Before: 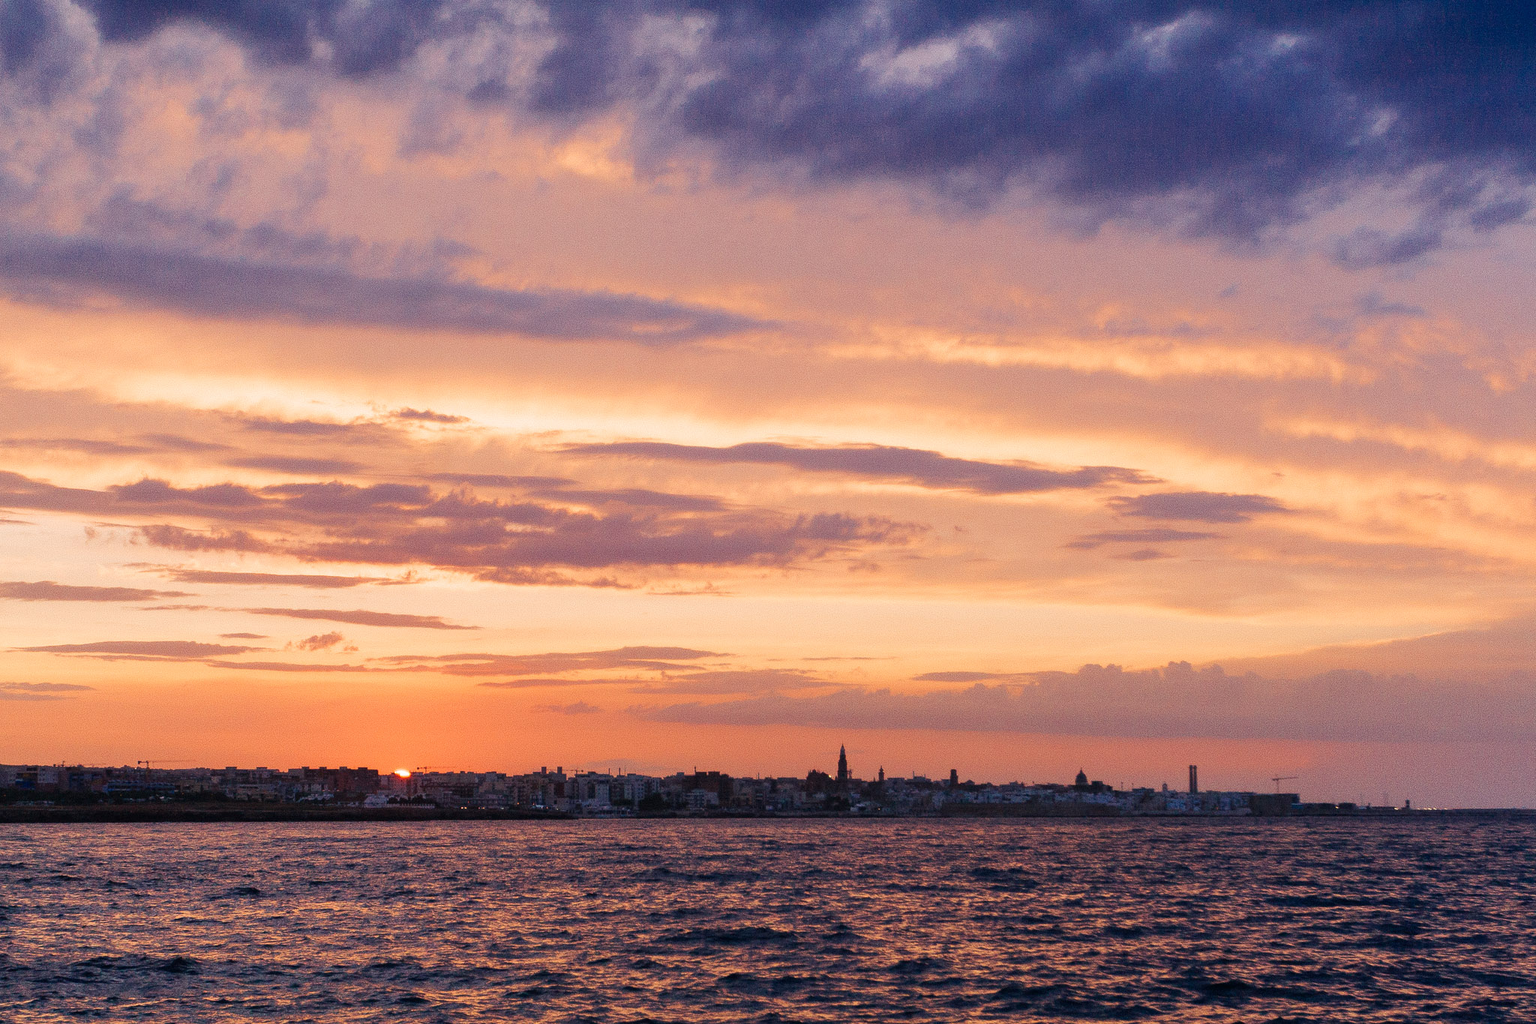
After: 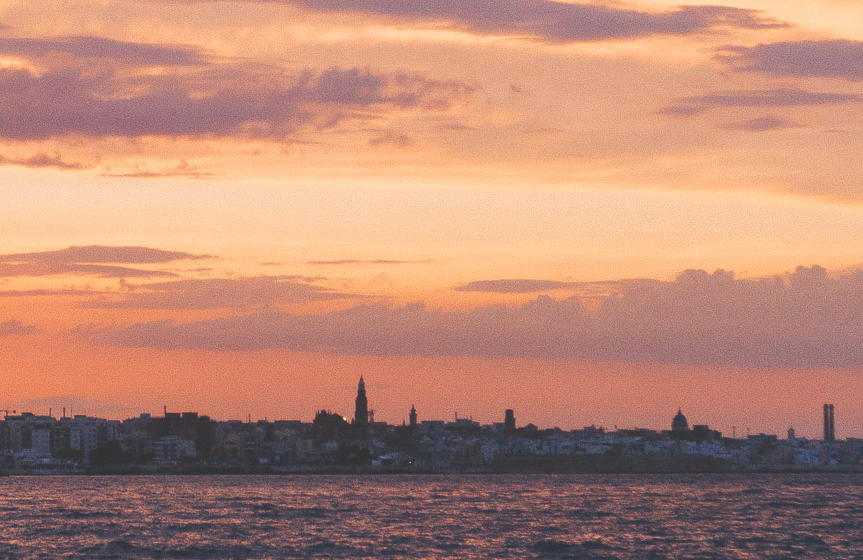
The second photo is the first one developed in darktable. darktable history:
exposure: black level correction -0.03, compensate highlight preservation false
crop: left 37.221%, top 45.169%, right 20.63%, bottom 13.777%
